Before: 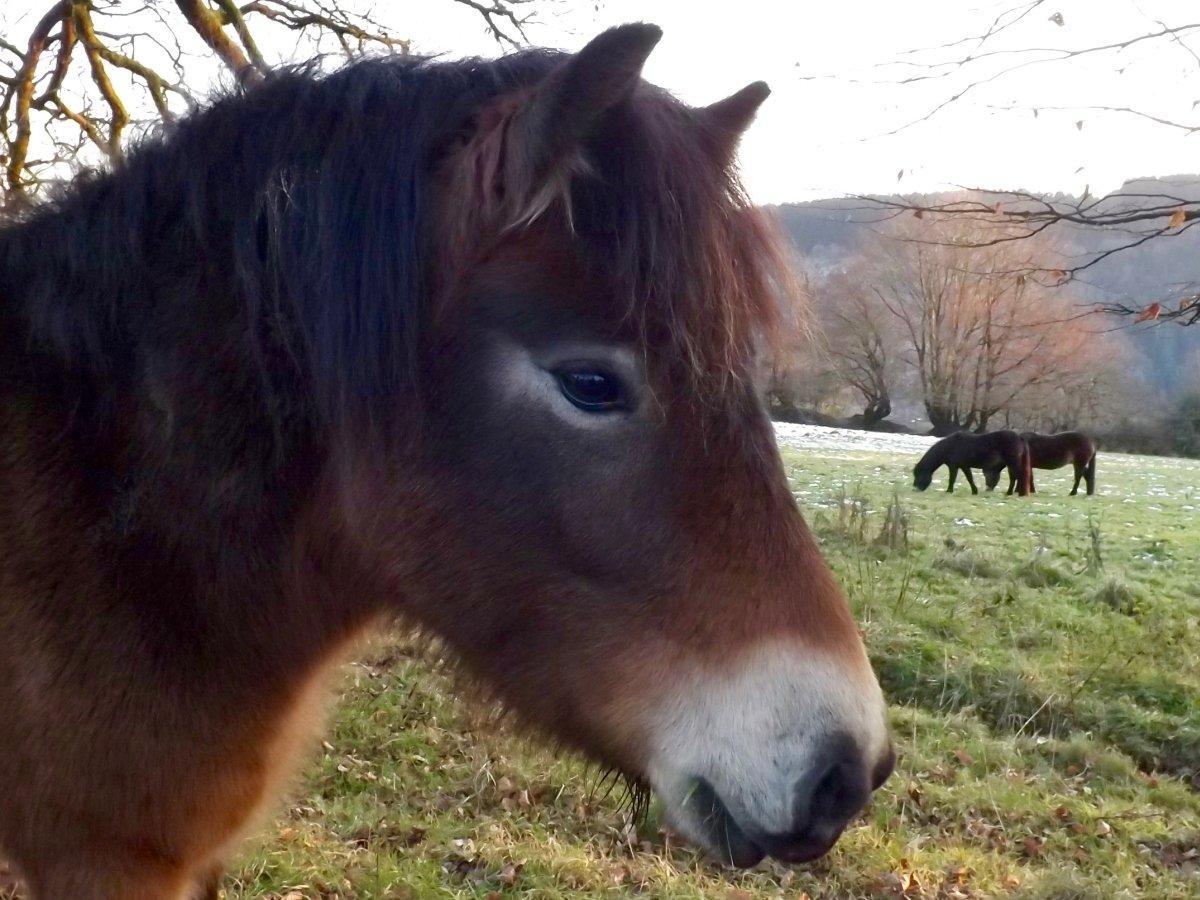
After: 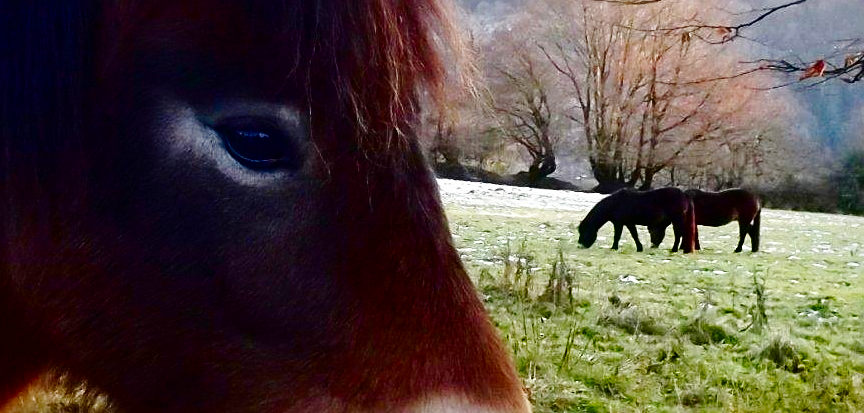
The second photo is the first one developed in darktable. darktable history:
base curve: curves: ch0 [(0, 0) (0.036, 0.025) (0.121, 0.166) (0.206, 0.329) (0.605, 0.79) (1, 1)], preserve colors none
contrast brightness saturation: contrast 0.1, brightness -0.26, saturation 0.14
crop and rotate: left 27.938%, top 27.046%, bottom 27.046%
vignetting: brightness -0.233, saturation 0.141
sharpen: on, module defaults
